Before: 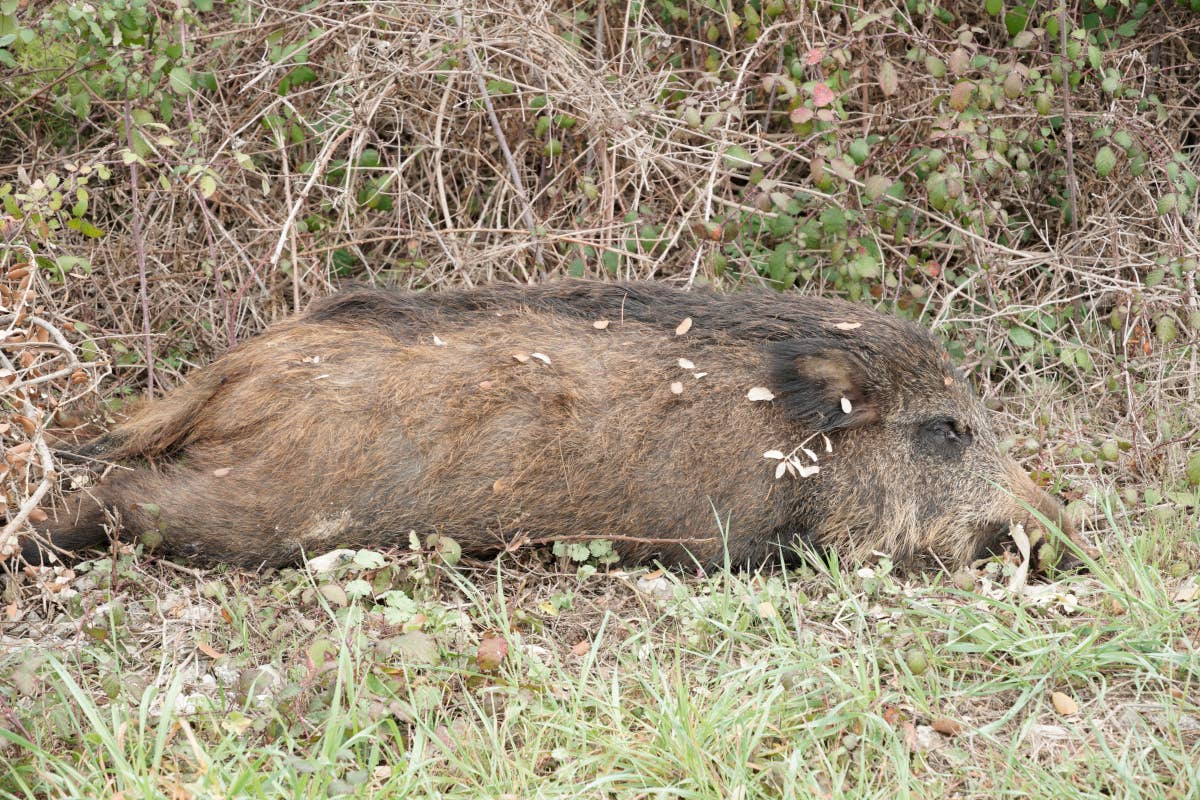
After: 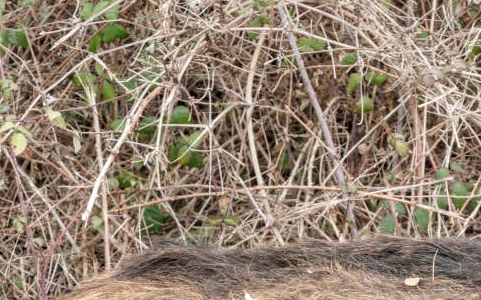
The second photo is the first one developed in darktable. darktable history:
crop: left 15.761%, top 5.442%, right 44.106%, bottom 56.94%
local contrast: on, module defaults
